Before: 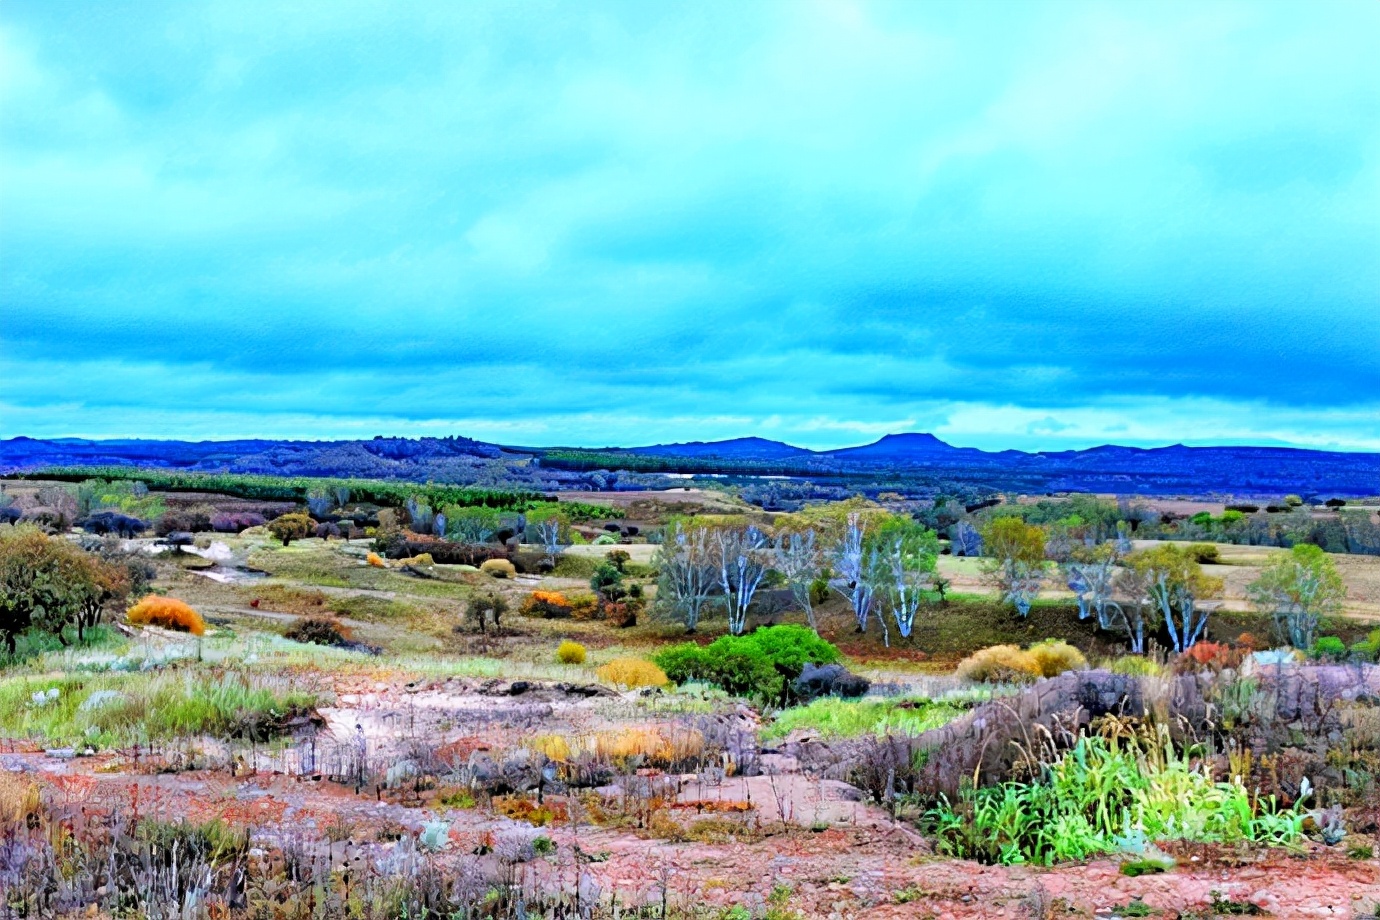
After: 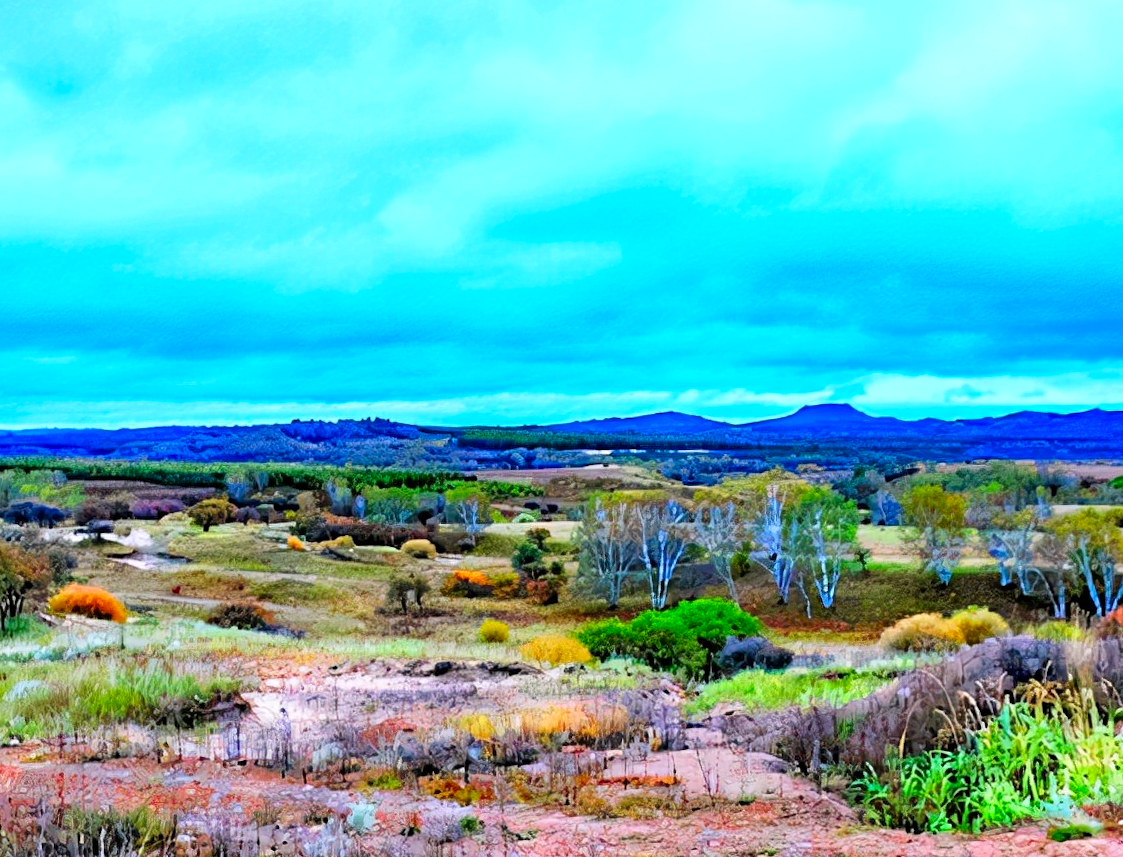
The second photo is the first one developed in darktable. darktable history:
contrast brightness saturation: contrast 0.086, saturation 0.265
crop and rotate: angle 1.37°, left 4.423%, top 0.957%, right 11.242%, bottom 2.505%
